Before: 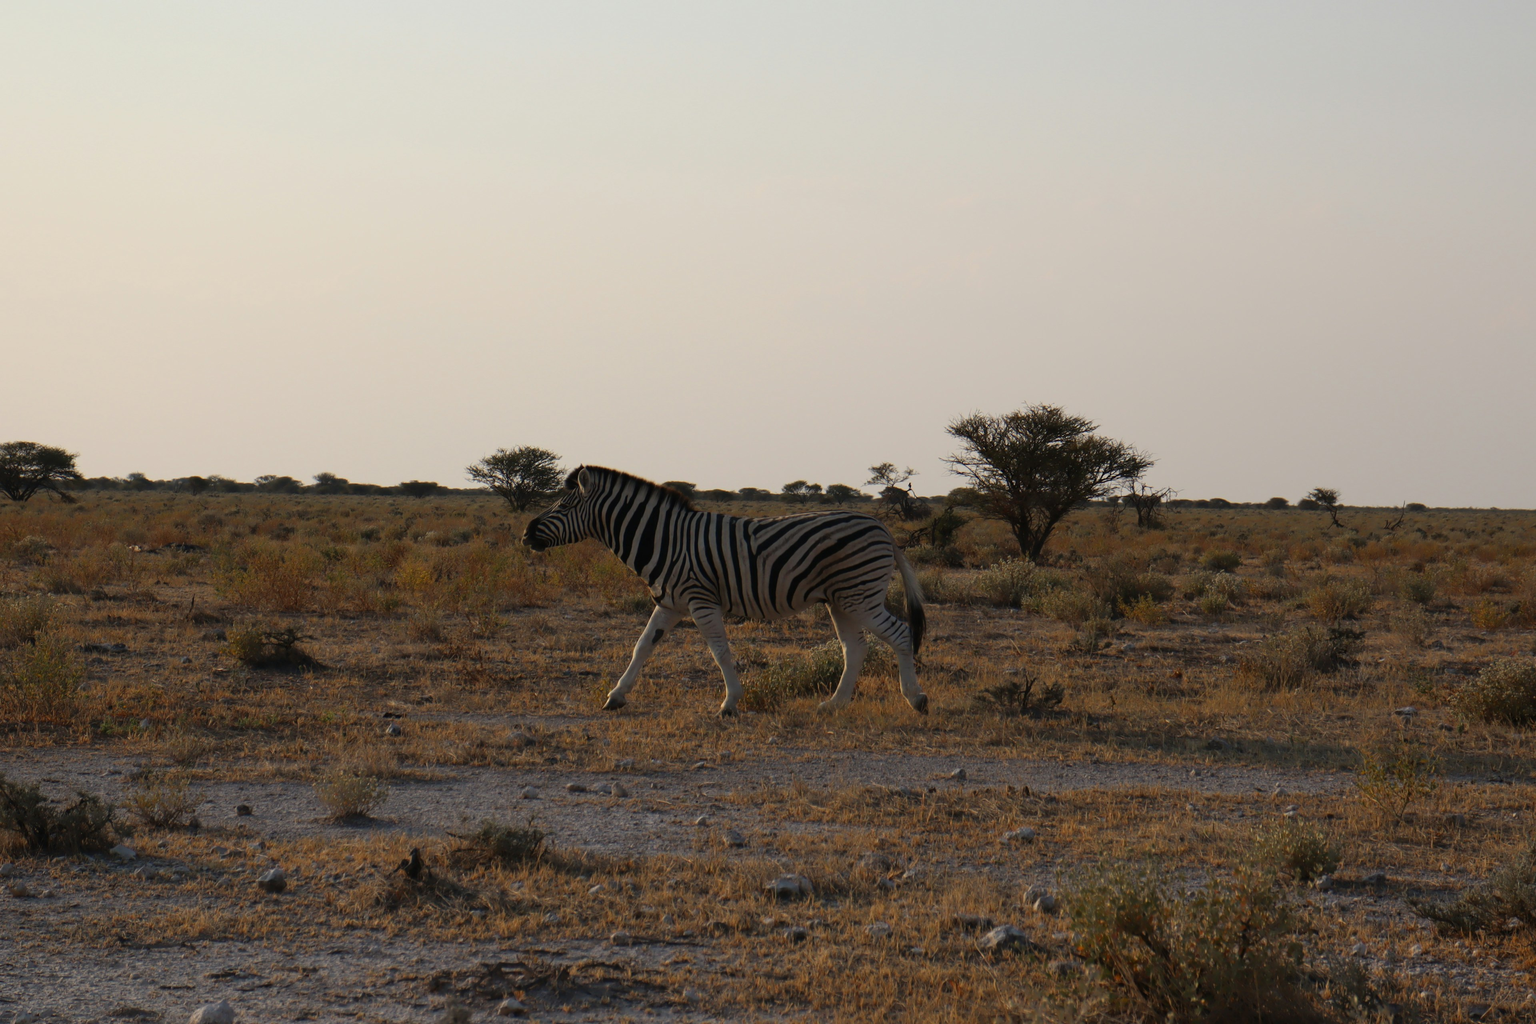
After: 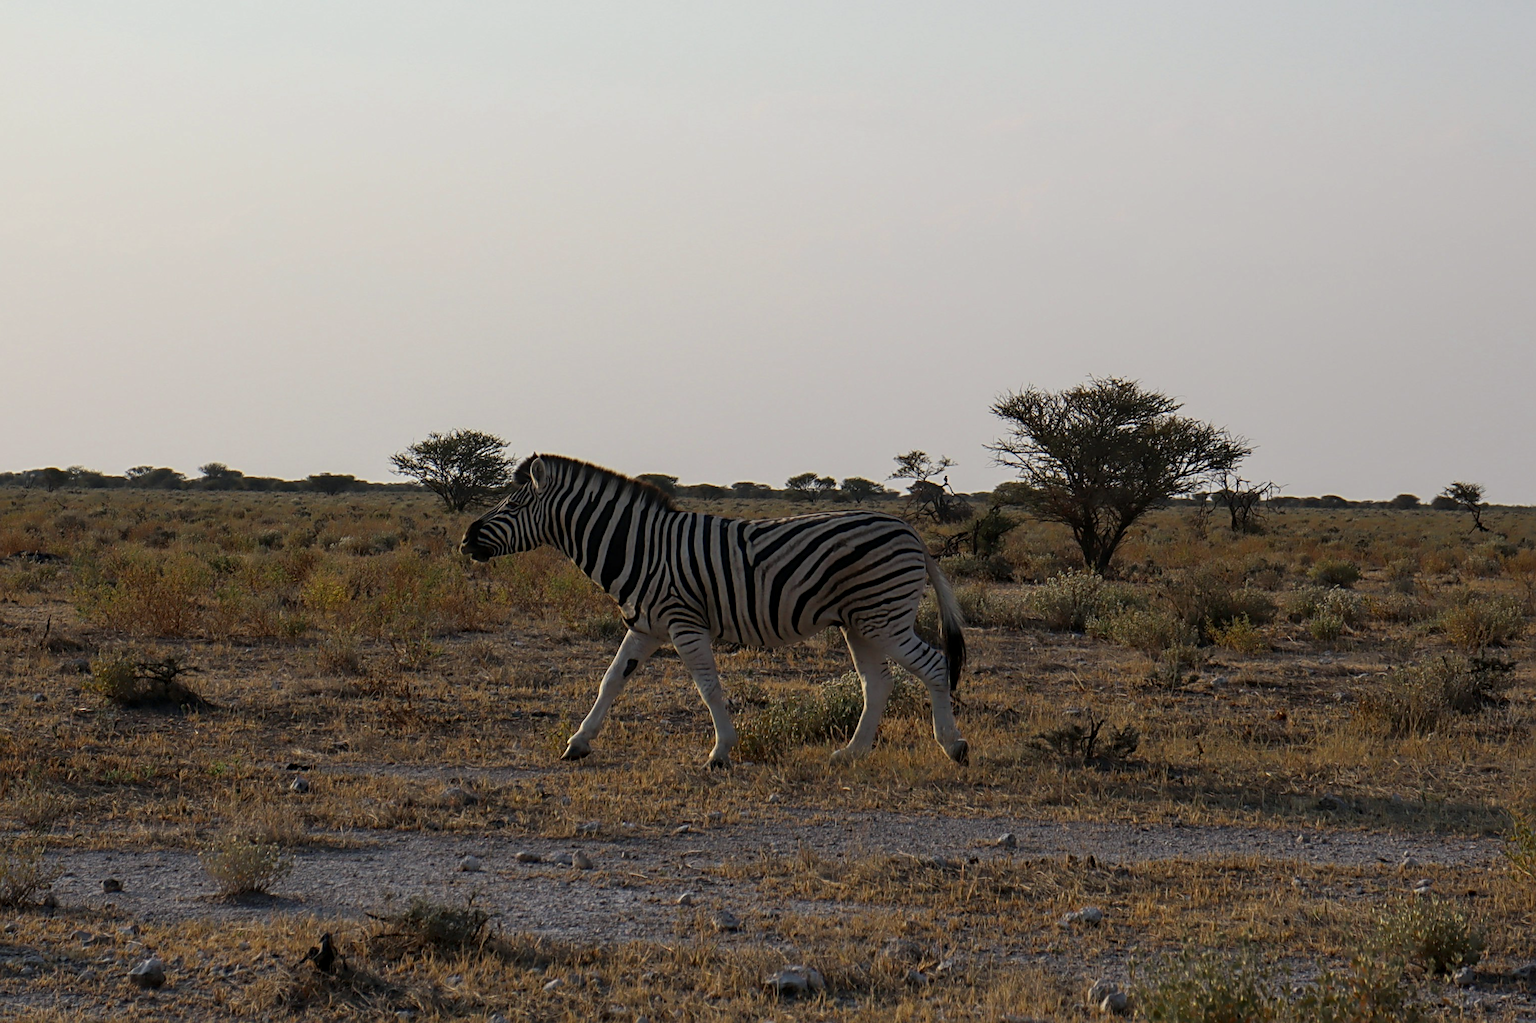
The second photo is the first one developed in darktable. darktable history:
sharpen: radius 4
color zones: curves: ch2 [(0, 0.5) (0.143, 0.517) (0.286, 0.571) (0.429, 0.522) (0.571, 0.5) (0.714, 0.5) (0.857, 0.5) (1, 0.5)]
crop and rotate: left 10.071%, top 10.071%, right 10.02%, bottom 10.02%
white balance: red 0.974, blue 1.044
local contrast: on, module defaults
